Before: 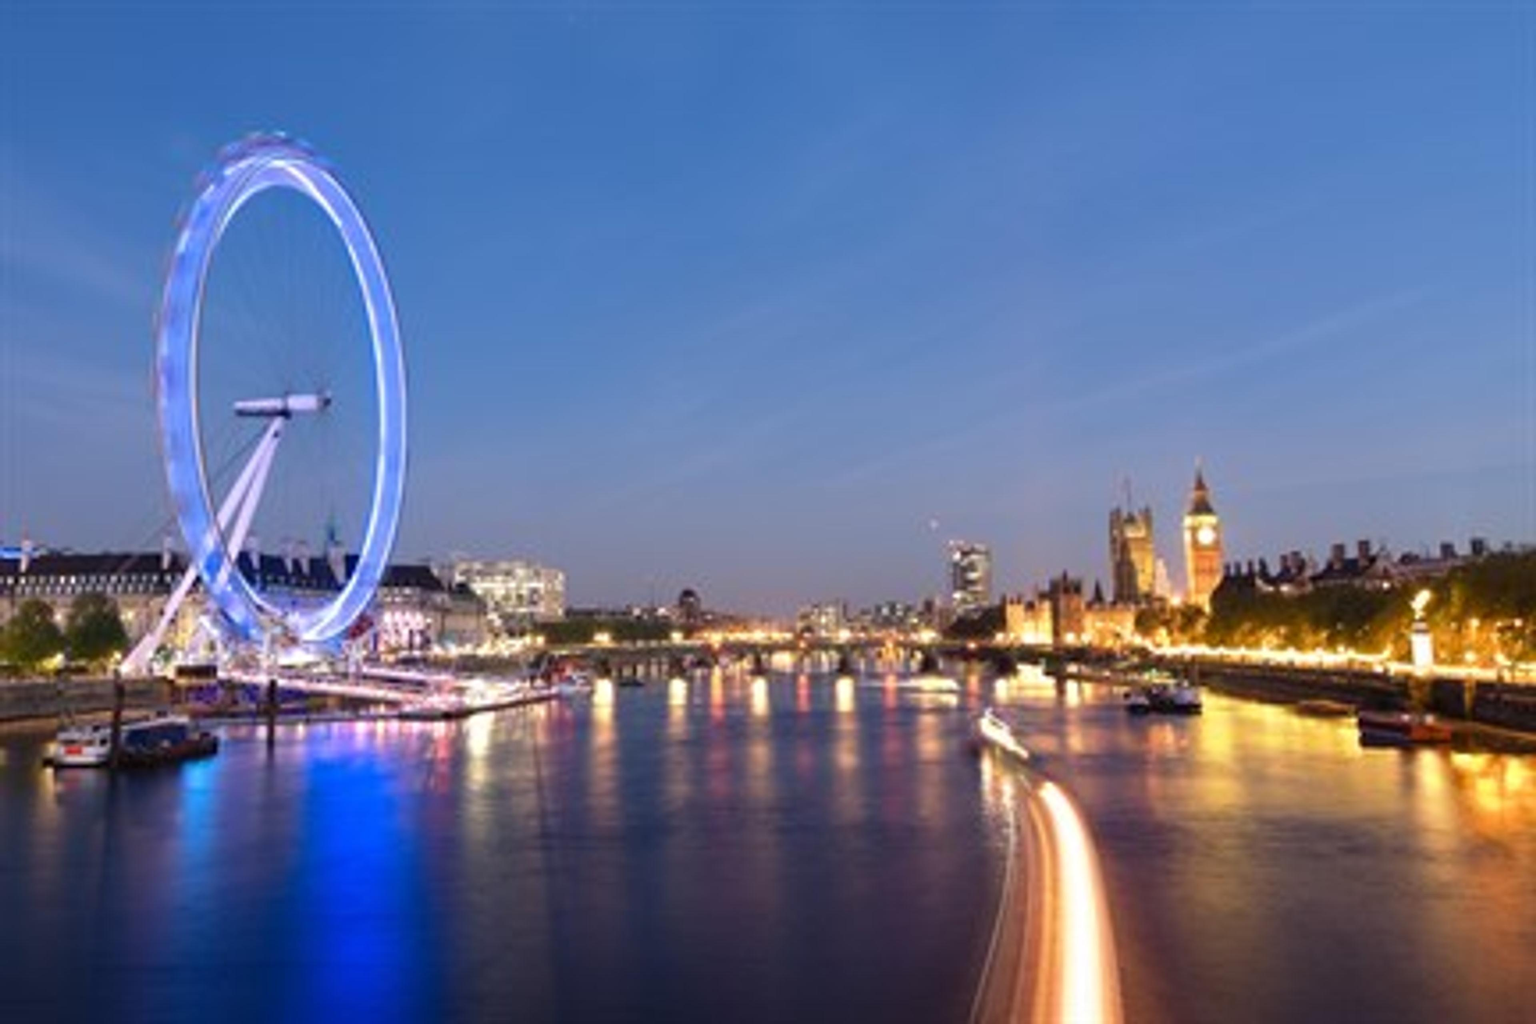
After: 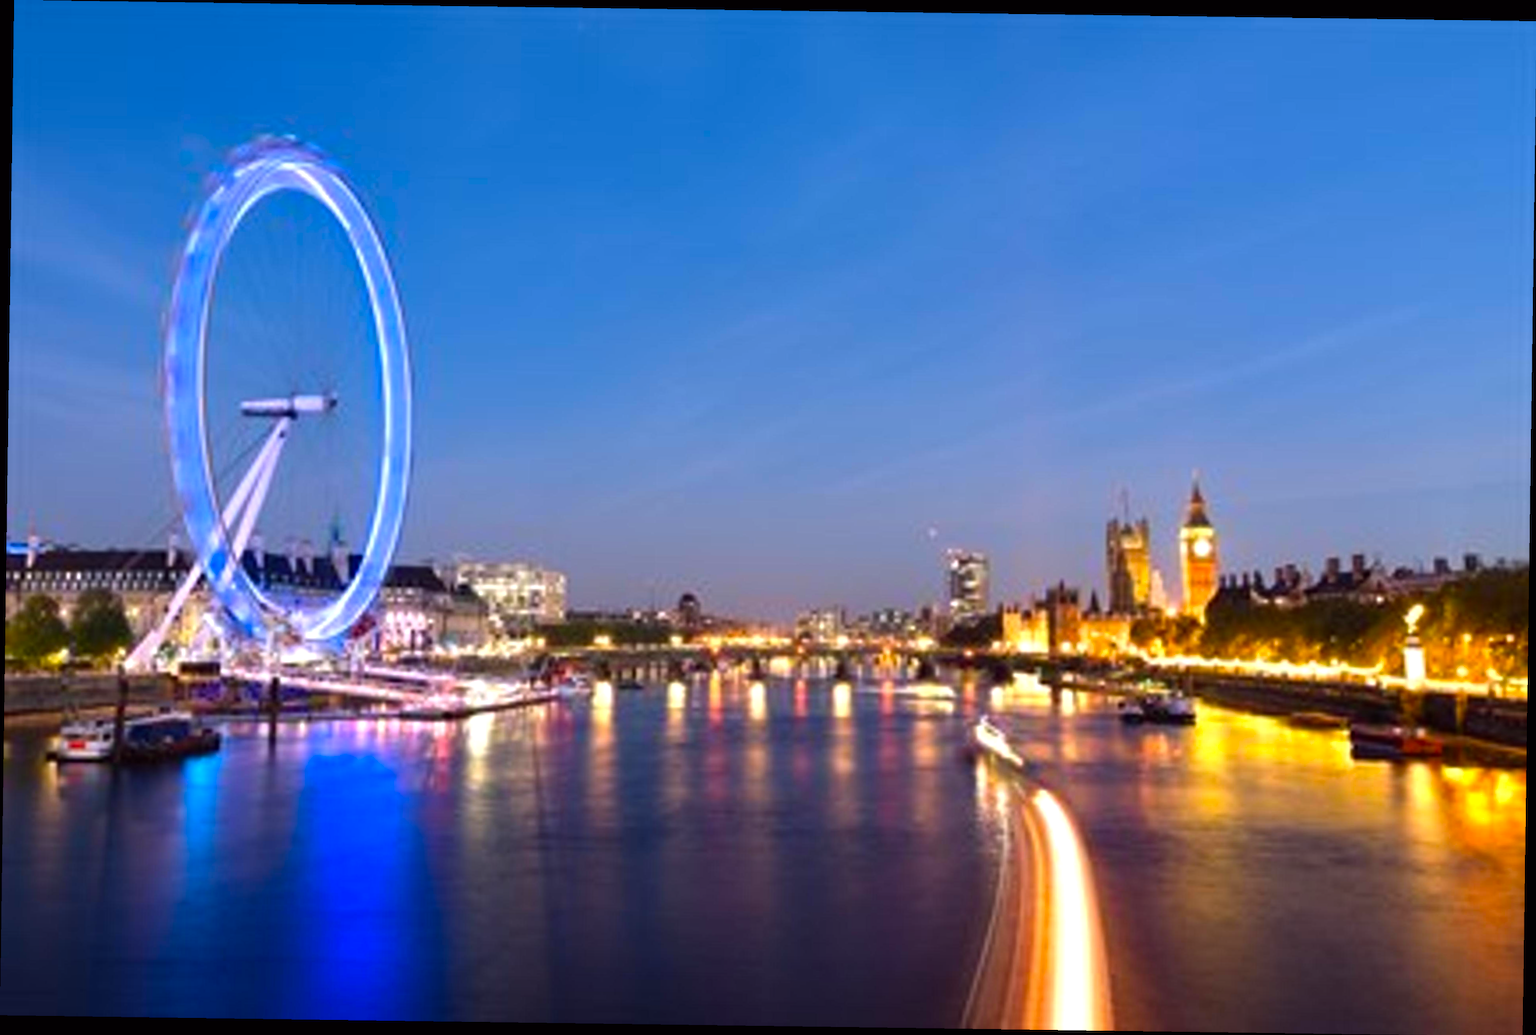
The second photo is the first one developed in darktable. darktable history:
rotate and perspective: rotation 0.8°, automatic cropping off
color balance: lift [1, 1.001, 0.999, 1.001], gamma [1, 1.004, 1.007, 0.993], gain [1, 0.991, 0.987, 1.013], contrast 10%, output saturation 120%
